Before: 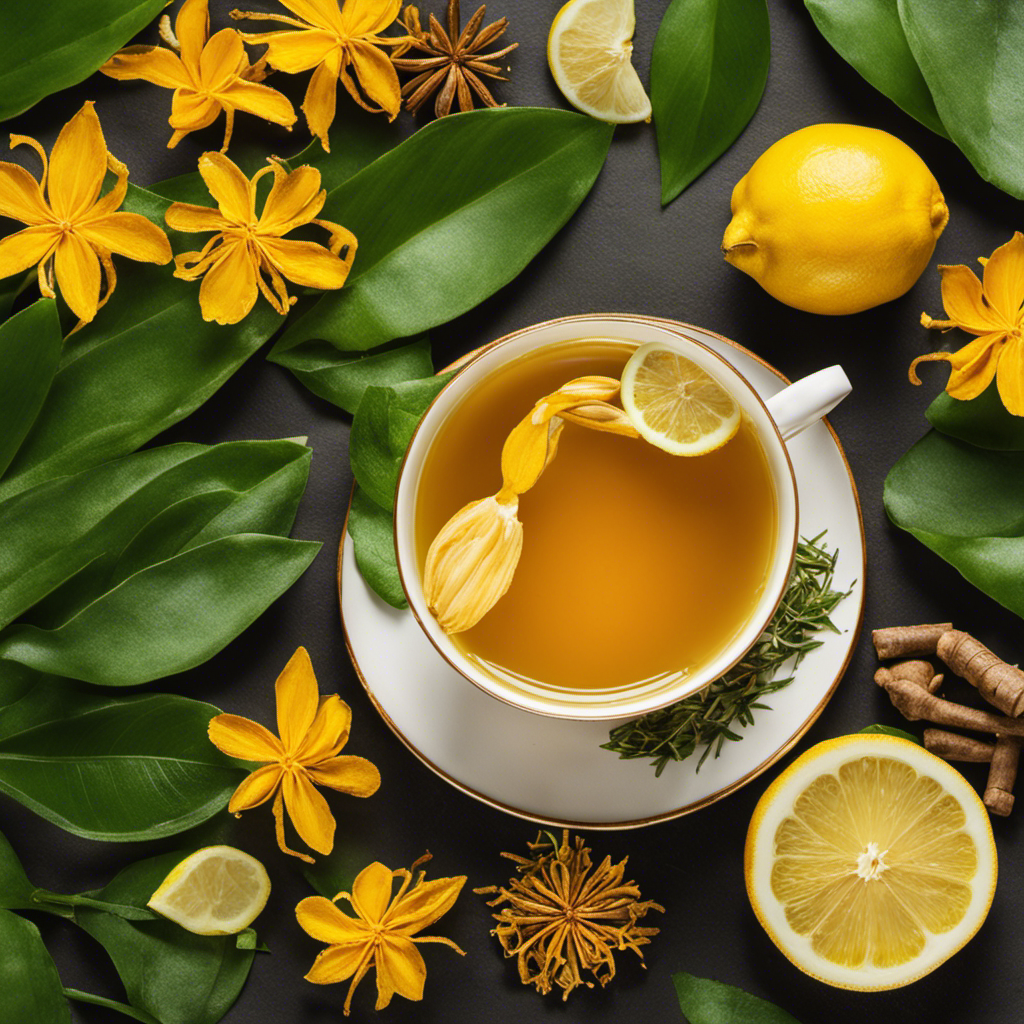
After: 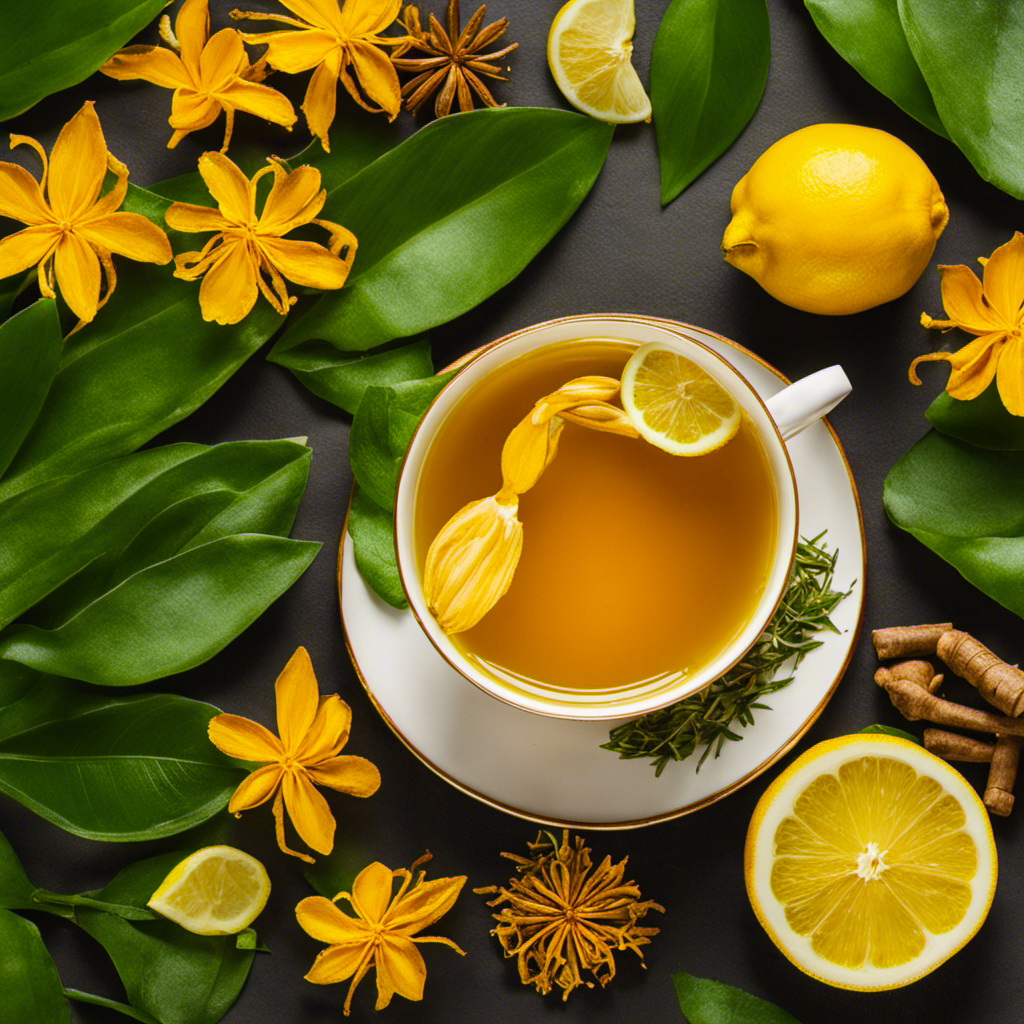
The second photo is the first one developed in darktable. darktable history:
color balance rgb: perceptual saturation grading › global saturation 25.443%, global vibrance 9.182%
